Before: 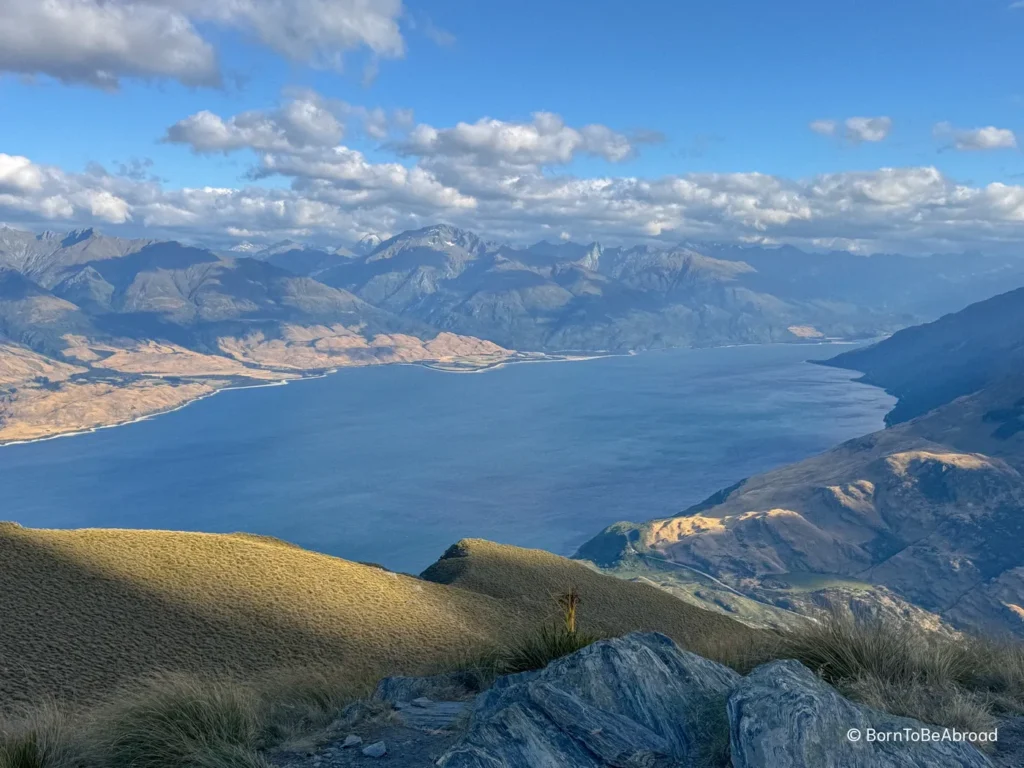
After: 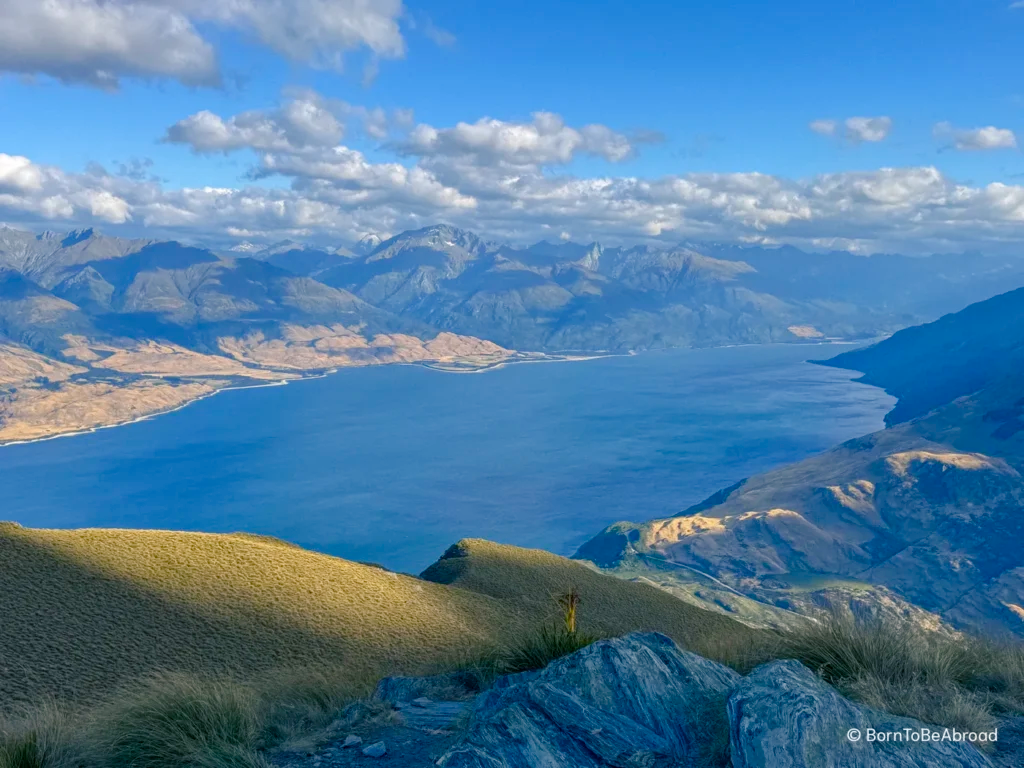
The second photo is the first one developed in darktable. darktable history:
color balance rgb: shadows lift › chroma 5.162%, shadows lift › hue 239.87°, linear chroma grading › global chroma 3.164%, perceptual saturation grading › global saturation 14.14%, perceptual saturation grading › highlights -25.36%, perceptual saturation grading › shadows 25.844%, global vibrance 20%
